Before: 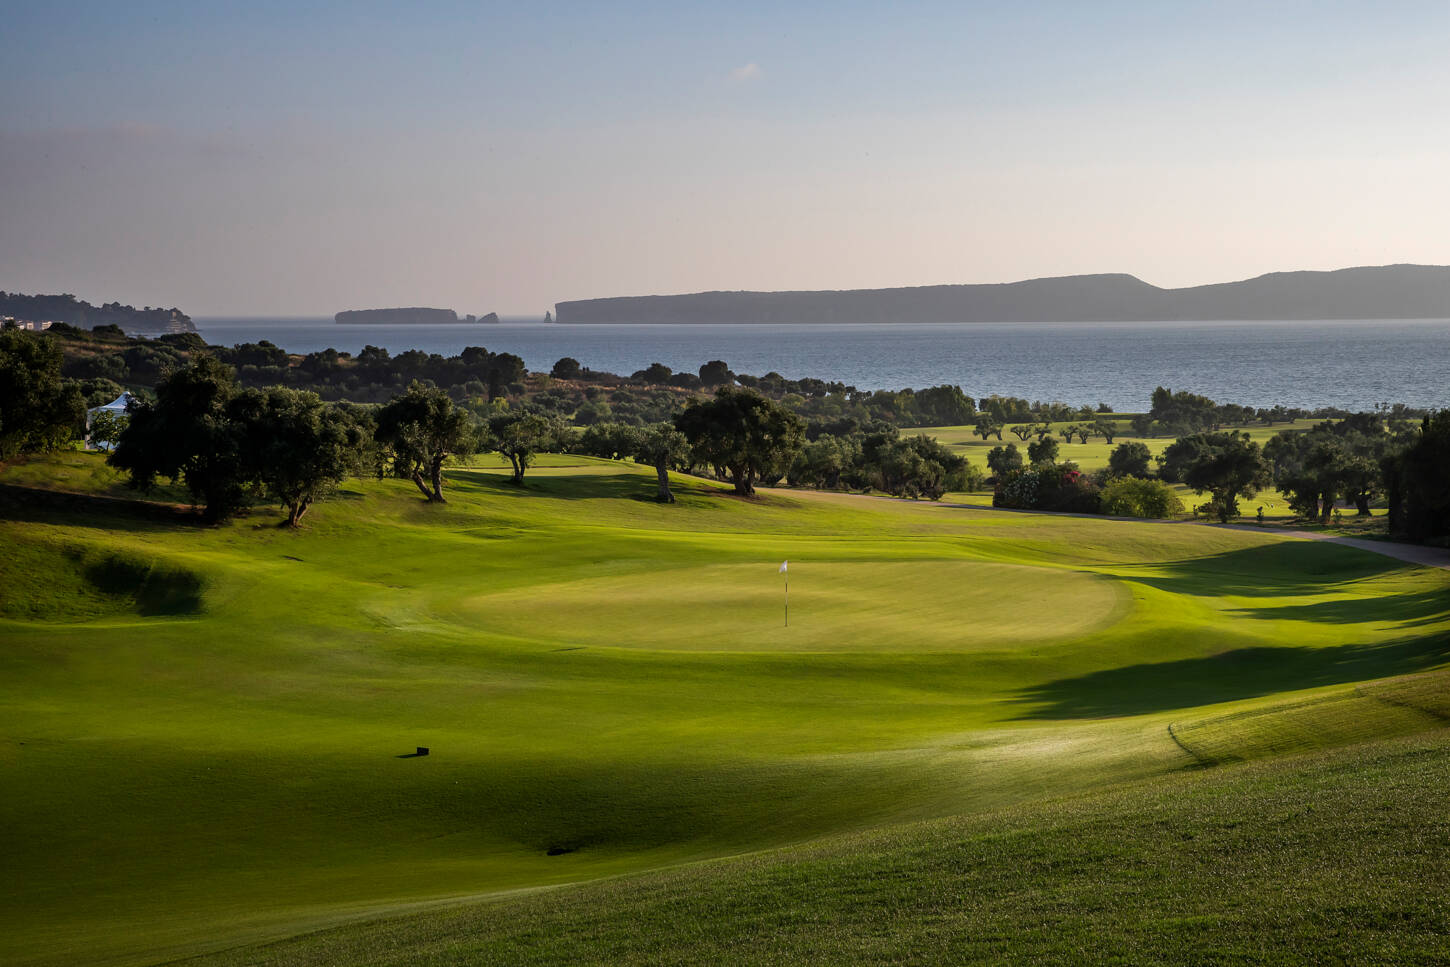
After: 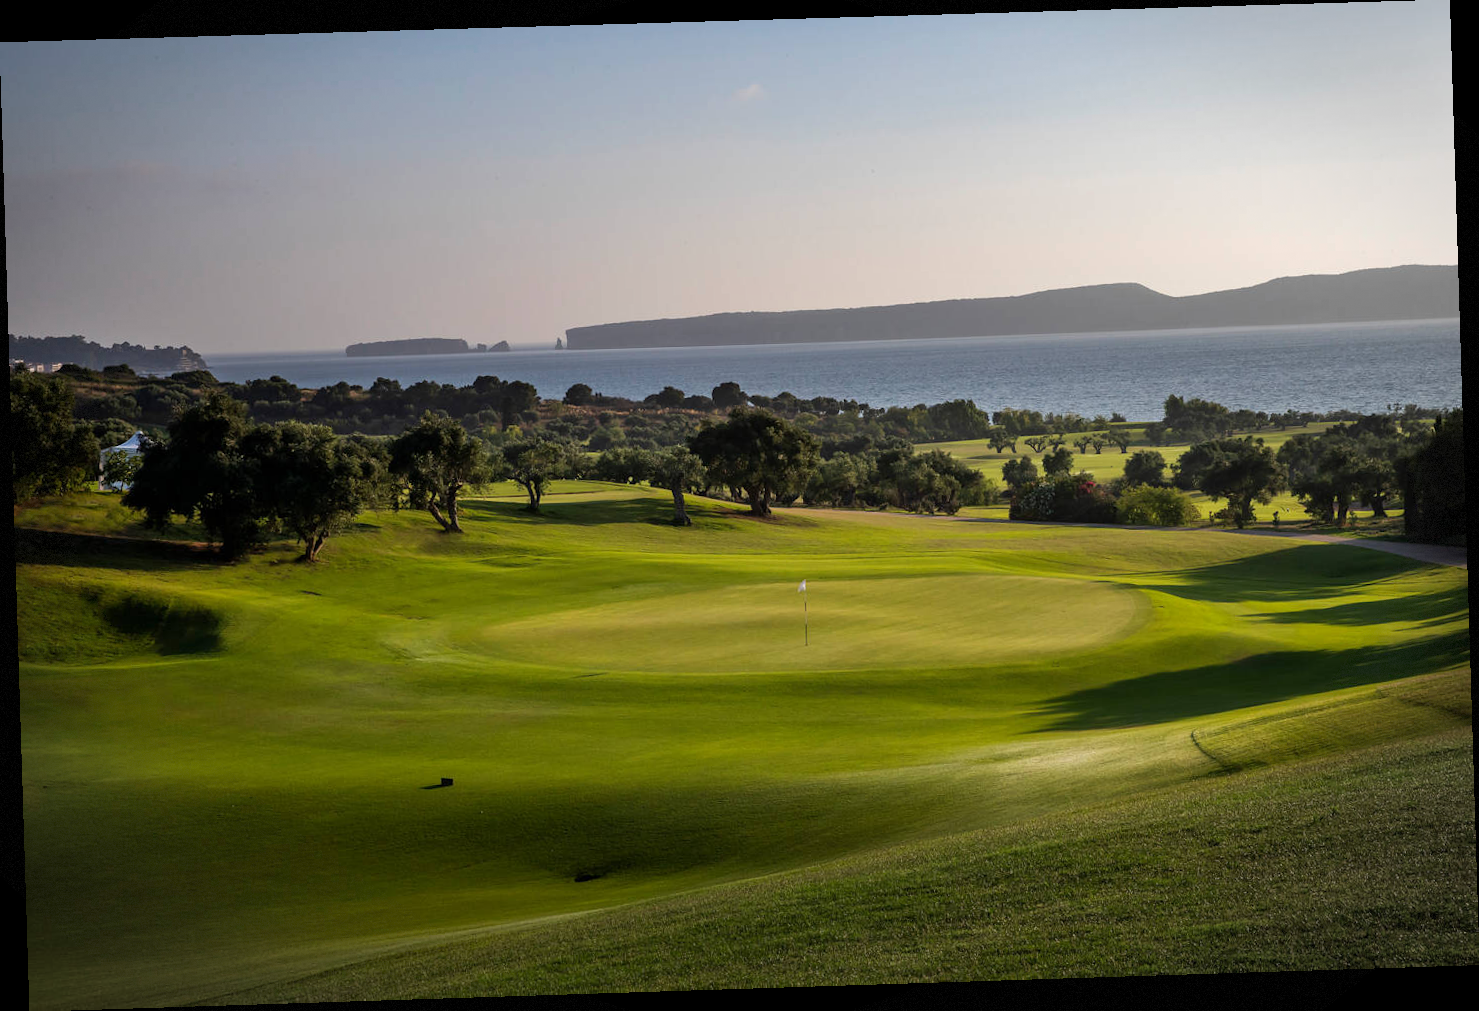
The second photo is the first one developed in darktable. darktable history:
rotate and perspective: rotation -1.77°, lens shift (horizontal) 0.004, automatic cropping off
vignetting: fall-off start 91%, fall-off radius 39.39%, brightness -0.182, saturation -0.3, width/height ratio 1.219, shape 1.3, dithering 8-bit output, unbound false
tone equalizer: on, module defaults
